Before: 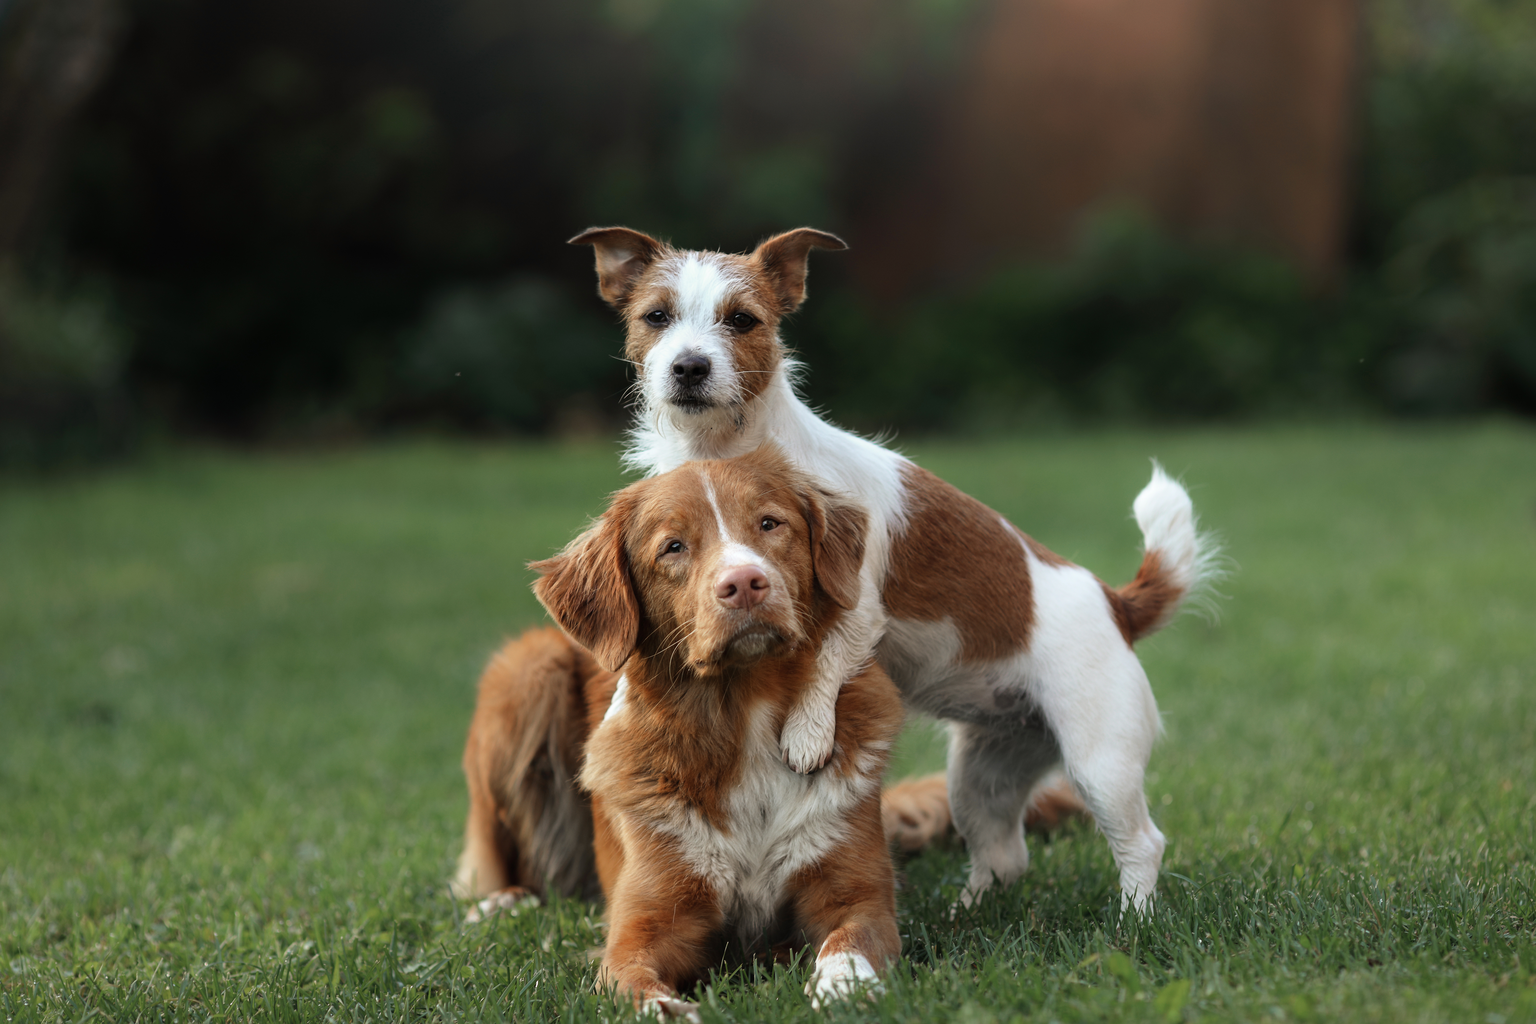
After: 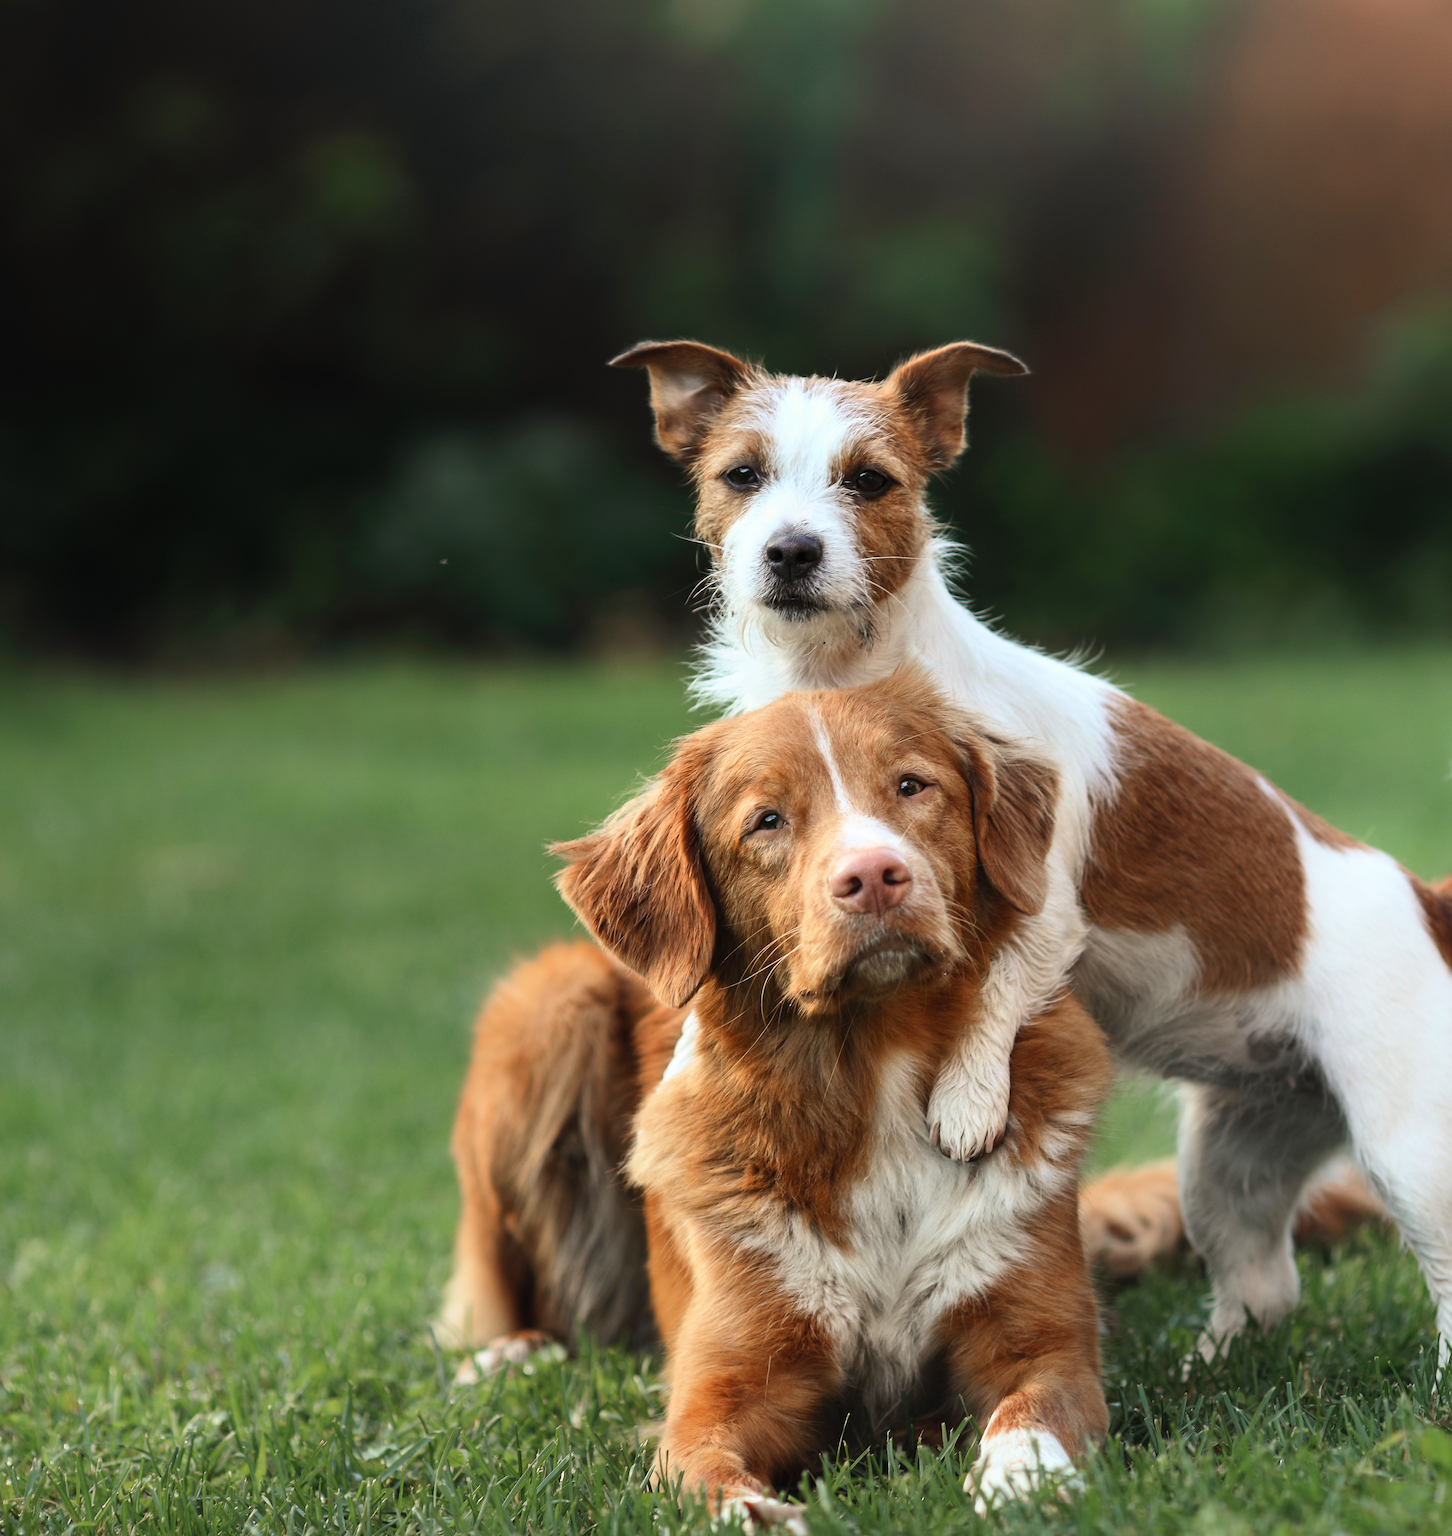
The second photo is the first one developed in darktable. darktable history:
contrast brightness saturation: contrast 0.2, brightness 0.157, saturation 0.229
crop: left 10.564%, right 26.396%
